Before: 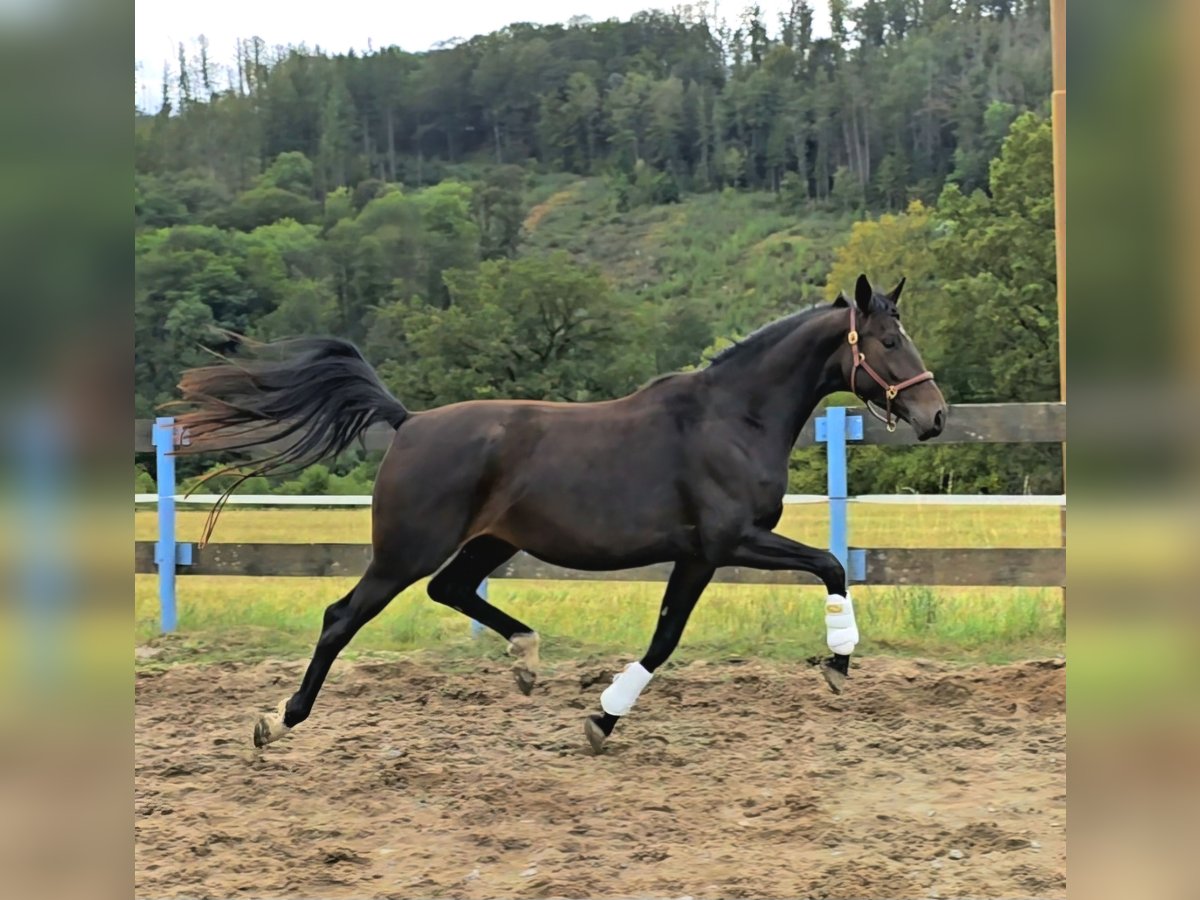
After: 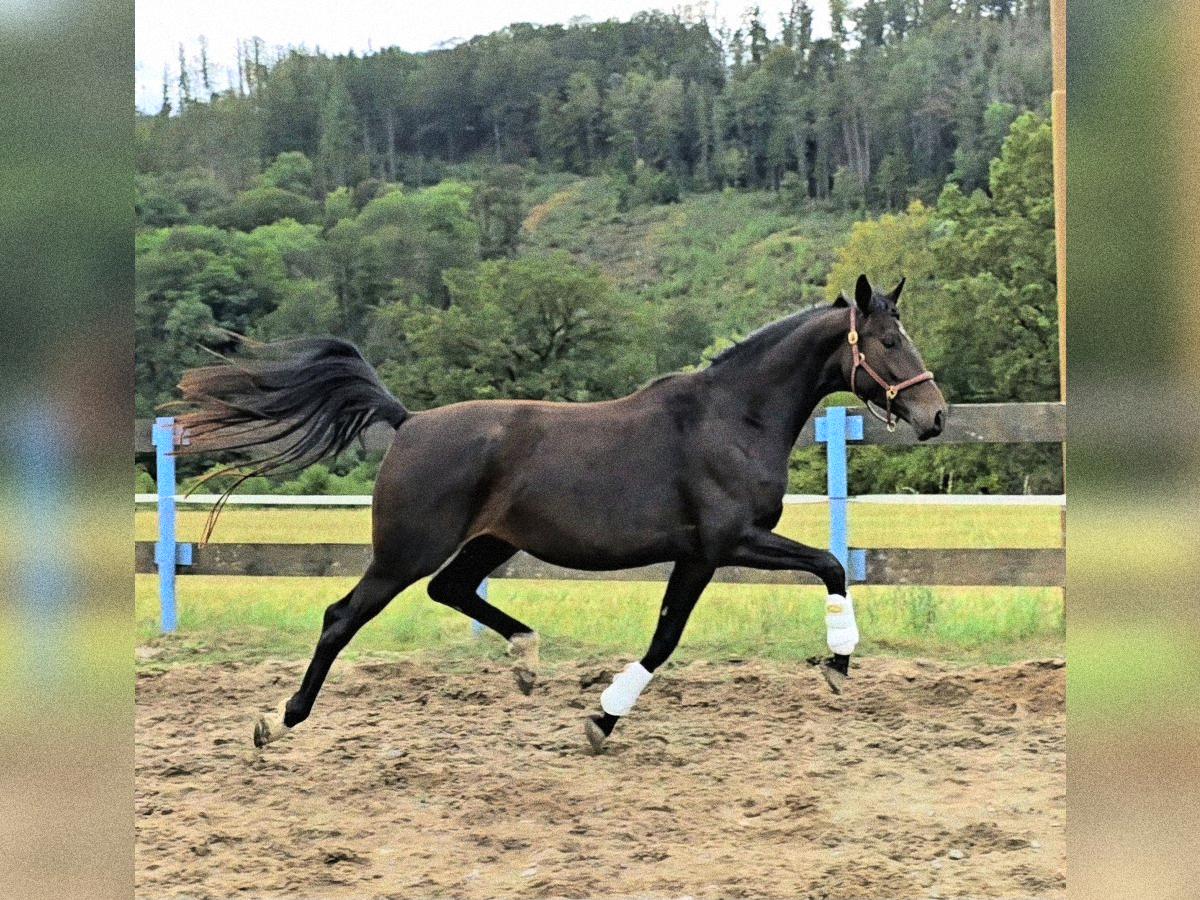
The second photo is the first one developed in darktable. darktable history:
color zones: curves: ch1 [(0.113, 0.438) (0.75, 0.5)]; ch2 [(0.12, 0.526) (0.75, 0.5)]
grain: coarseness 14.49 ISO, strength 48.04%, mid-tones bias 35%
tone curve: curves: ch0 [(0, 0) (0.004, 0.001) (0.133, 0.112) (0.325, 0.362) (0.832, 0.893) (1, 1)], color space Lab, linked channels, preserve colors none
